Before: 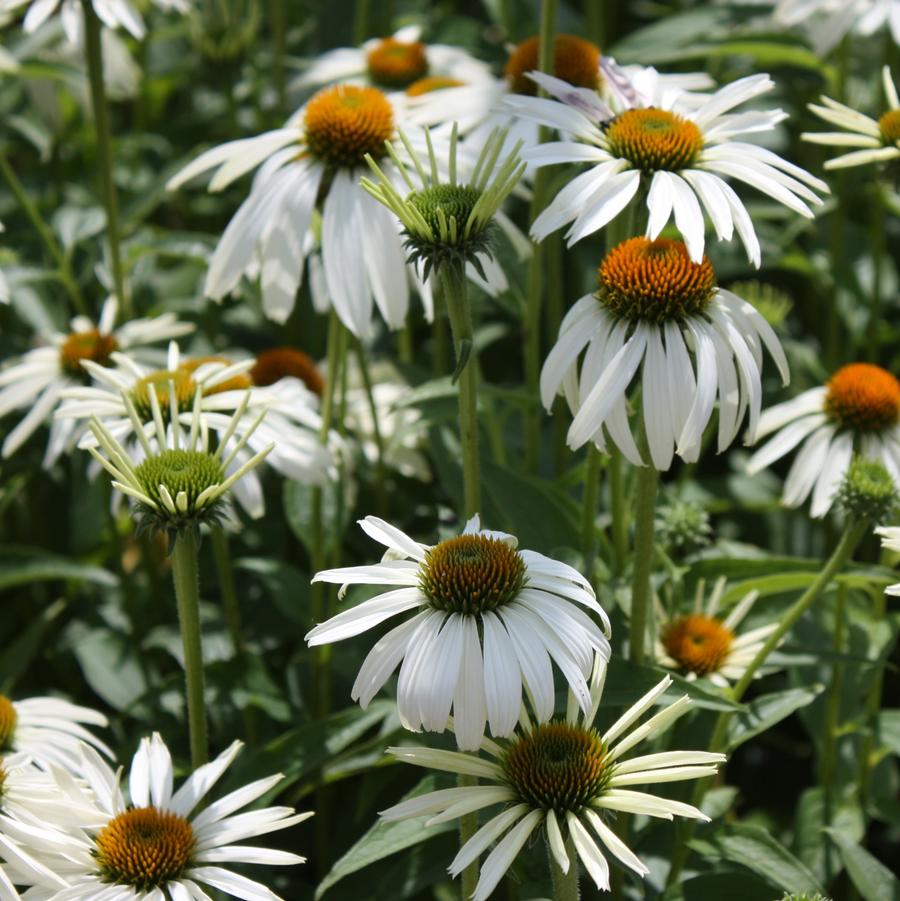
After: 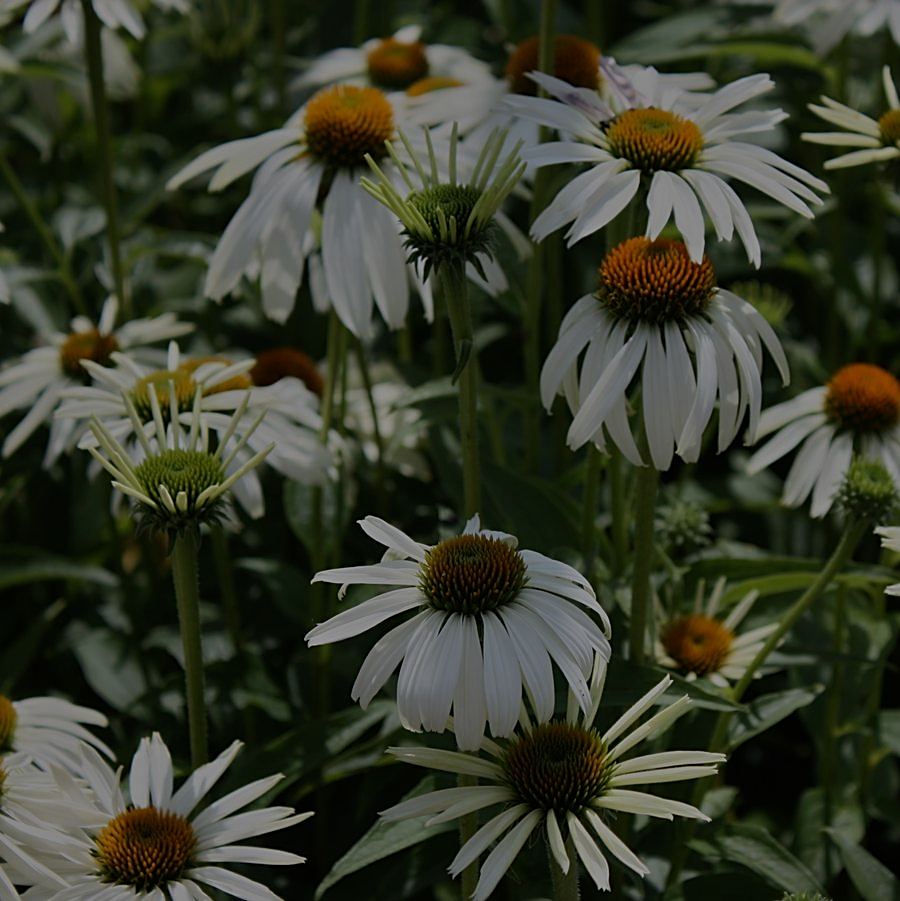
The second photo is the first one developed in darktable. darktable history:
tone equalizer: -8 EV -2 EV, -7 EV -2 EV, -6 EV -2 EV, -5 EV -2 EV, -4 EV -2 EV, -3 EV -2 EV, -2 EV -2 EV, -1 EV -1.63 EV, +0 EV -2 EV
sharpen: on, module defaults
